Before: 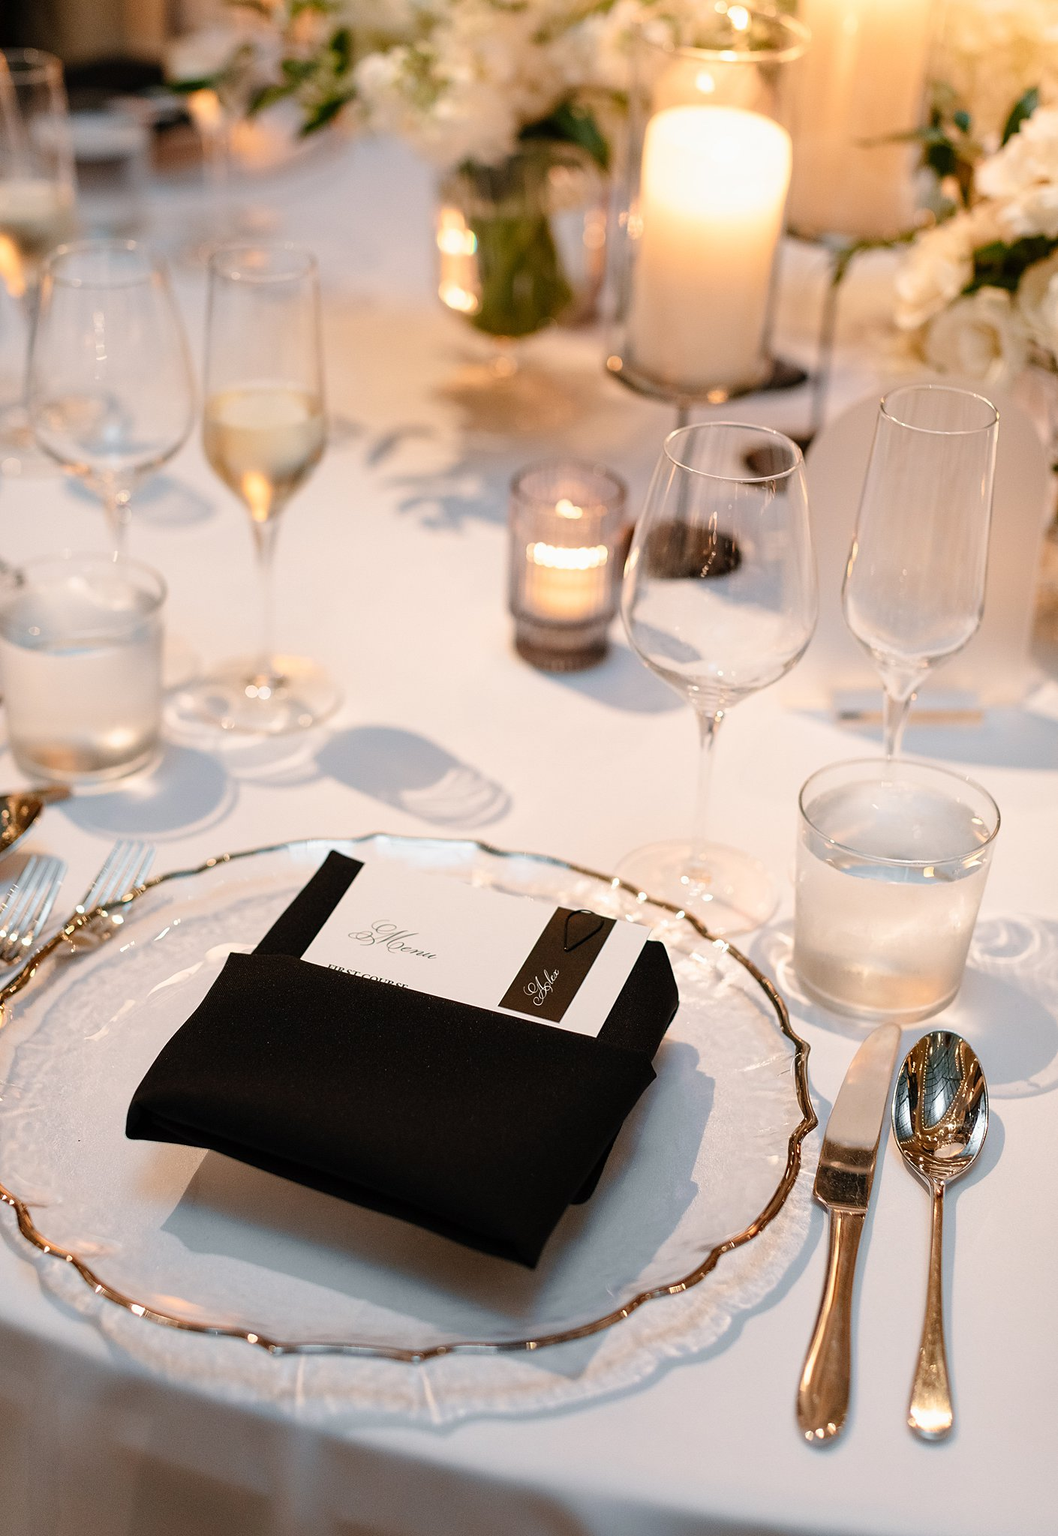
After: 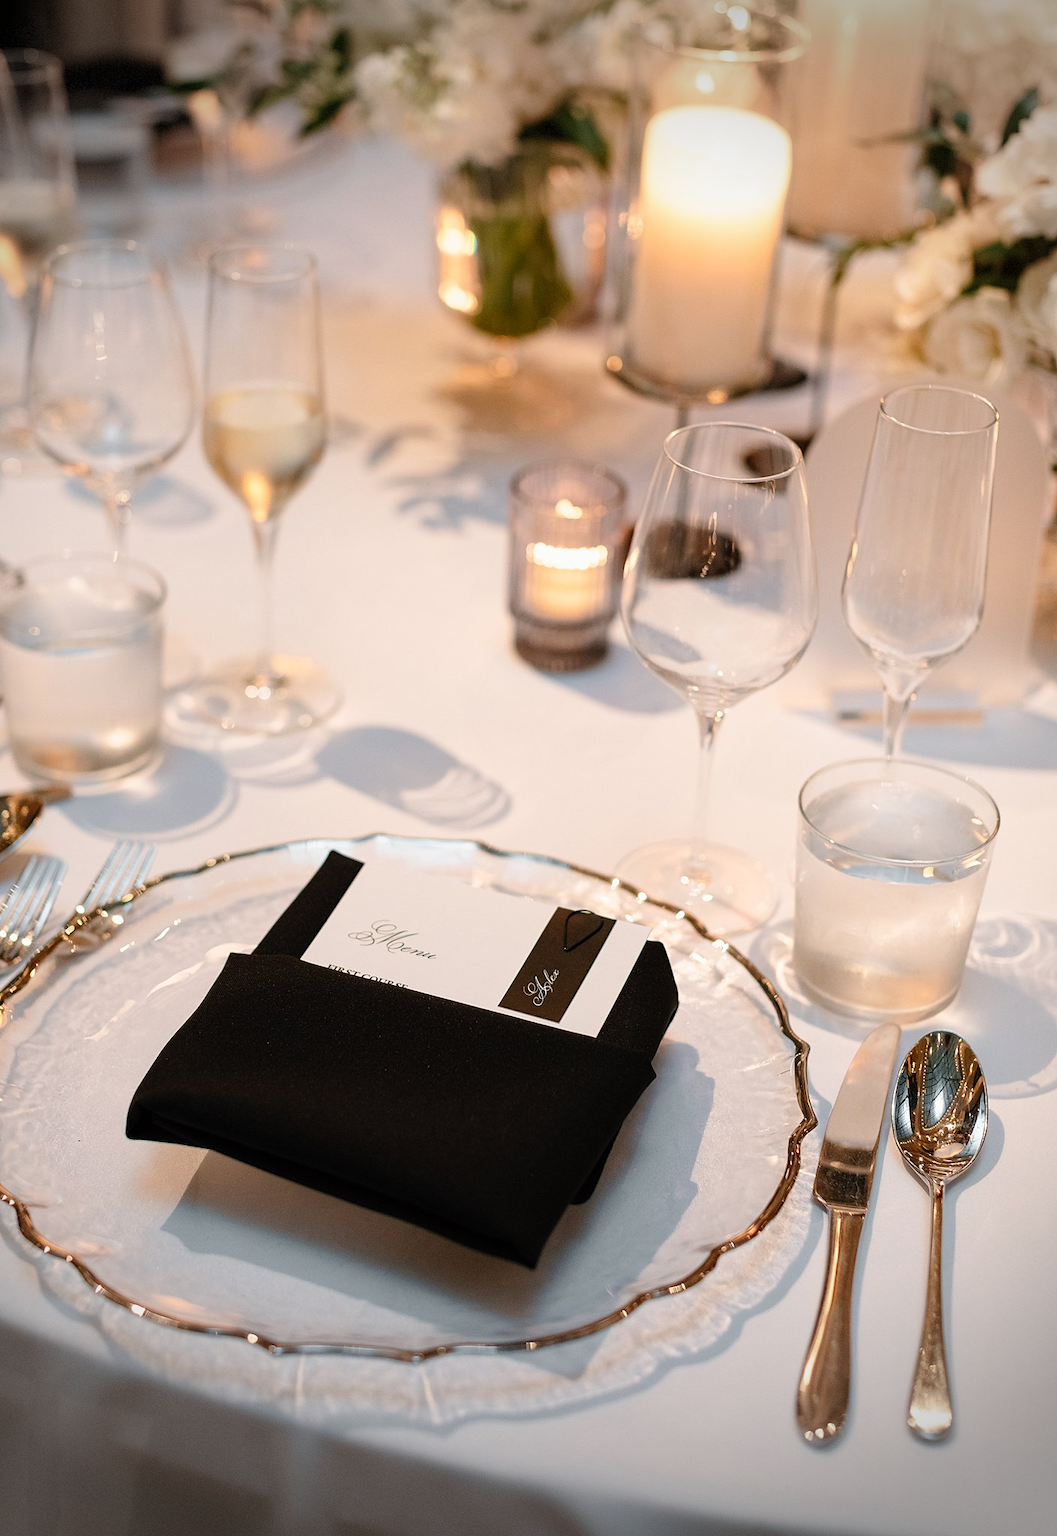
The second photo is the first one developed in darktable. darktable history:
vignetting: fall-off start 75.03%, width/height ratio 1.082, dithering 8-bit output
